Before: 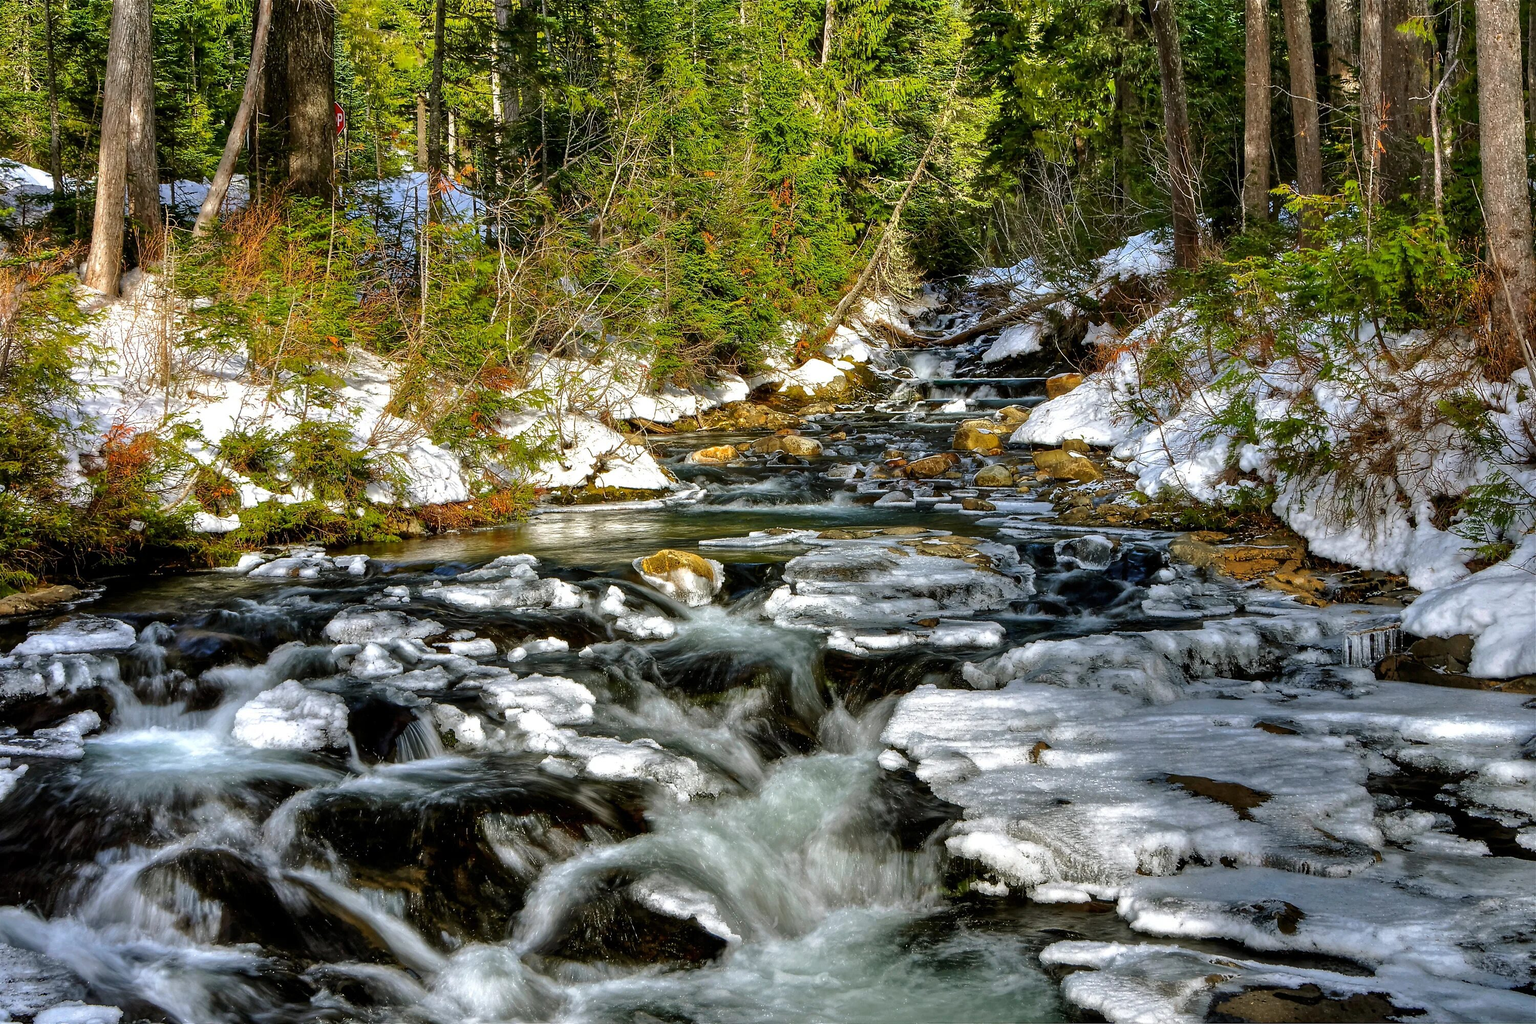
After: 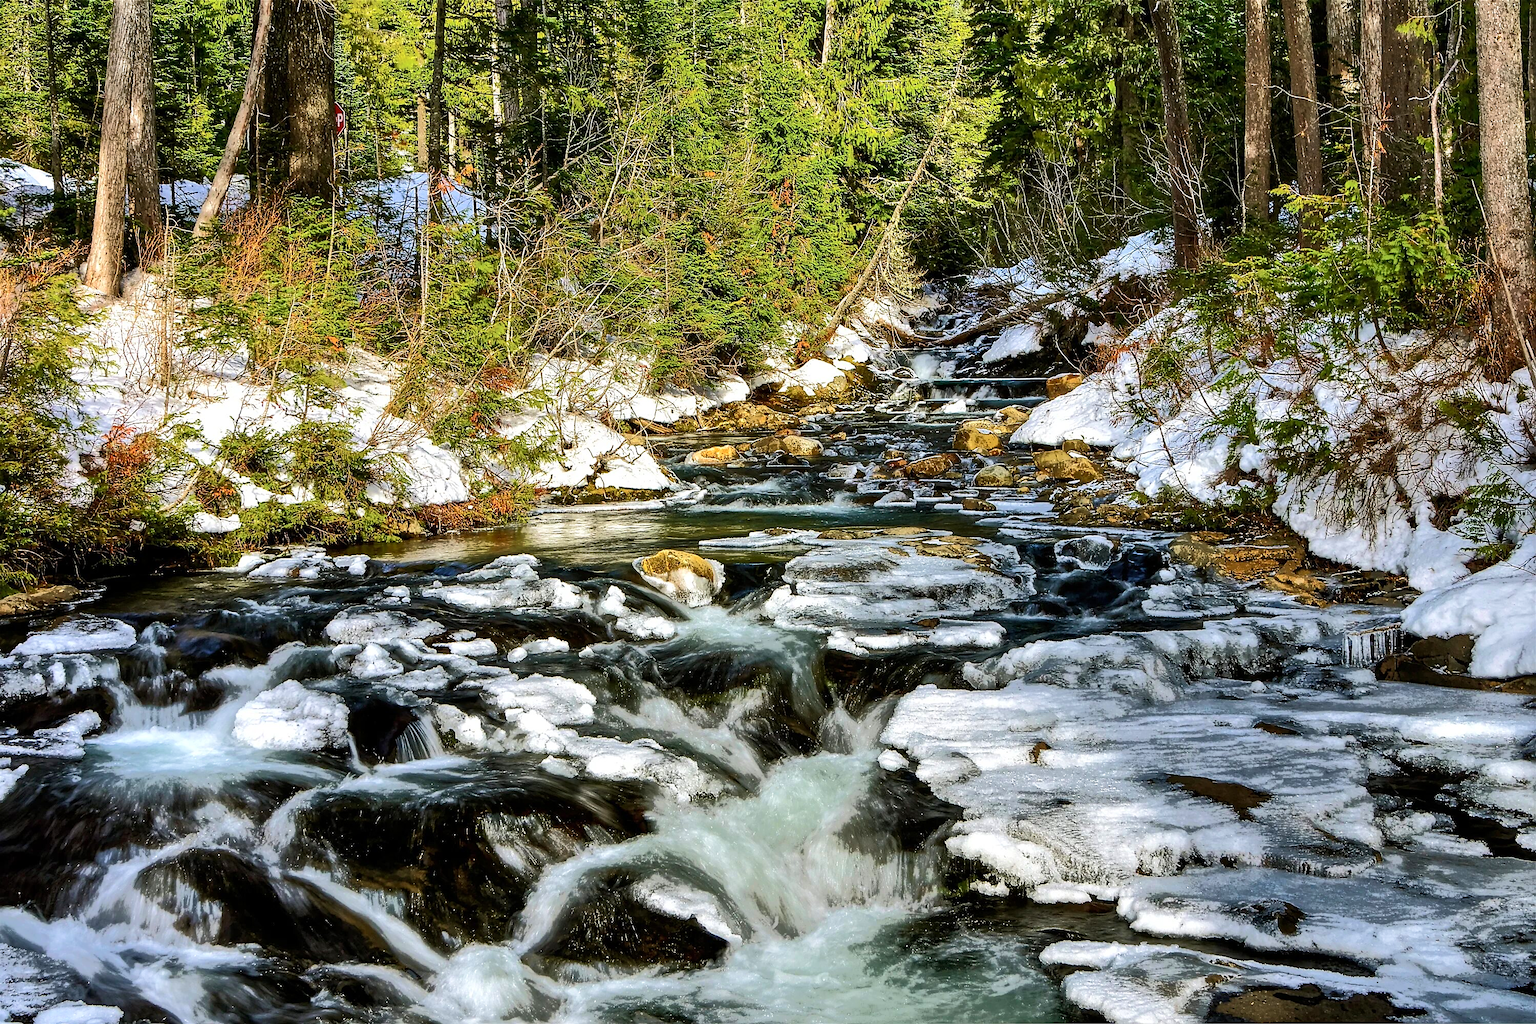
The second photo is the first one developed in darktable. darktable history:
exposure: compensate highlight preservation false
tone curve: curves: ch0 [(0, 0) (0.003, 0.003) (0.011, 0.01) (0.025, 0.023) (0.044, 0.042) (0.069, 0.065) (0.1, 0.094) (0.136, 0.128) (0.177, 0.167) (0.224, 0.211) (0.277, 0.261) (0.335, 0.316) (0.399, 0.376) (0.468, 0.441) (0.543, 0.685) (0.623, 0.741) (0.709, 0.8) (0.801, 0.863) (0.898, 0.929) (1, 1)], color space Lab, independent channels, preserve colors none
sharpen: on, module defaults
velvia: on, module defaults
